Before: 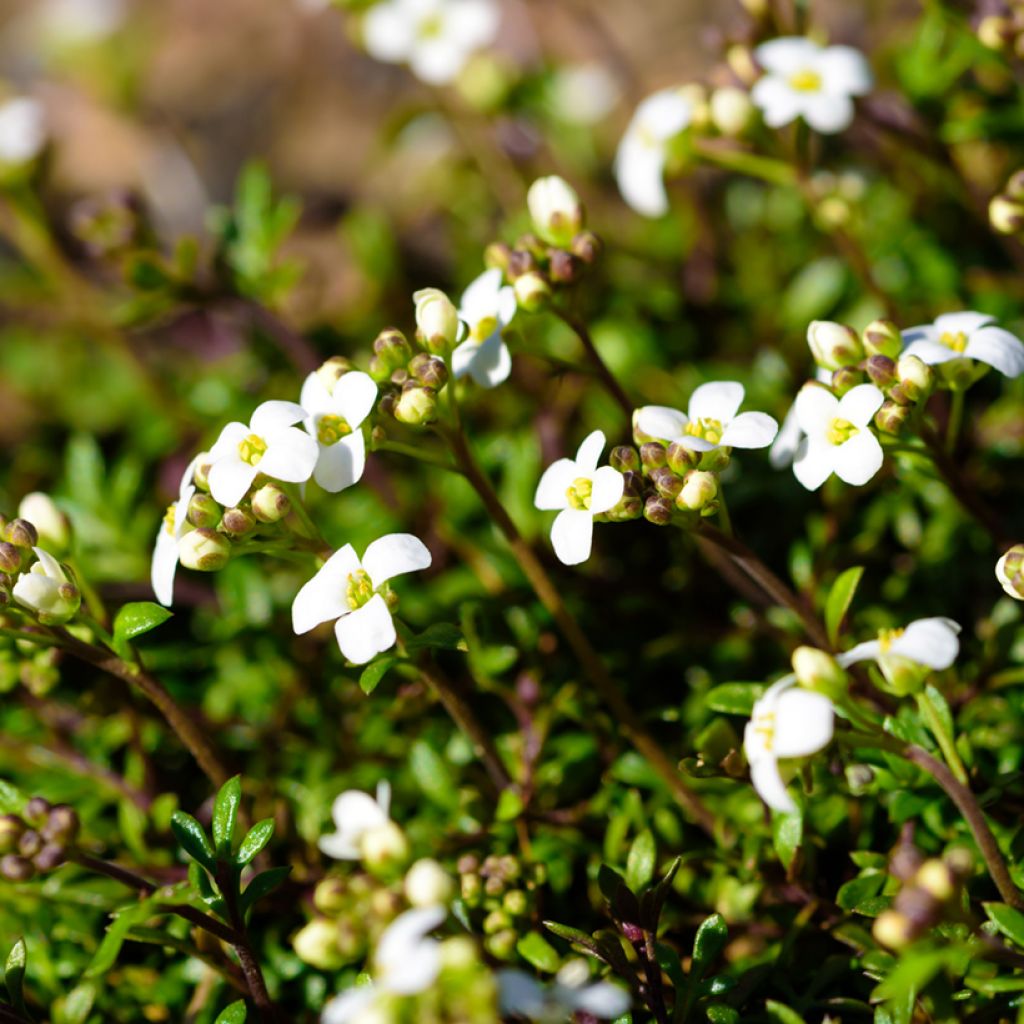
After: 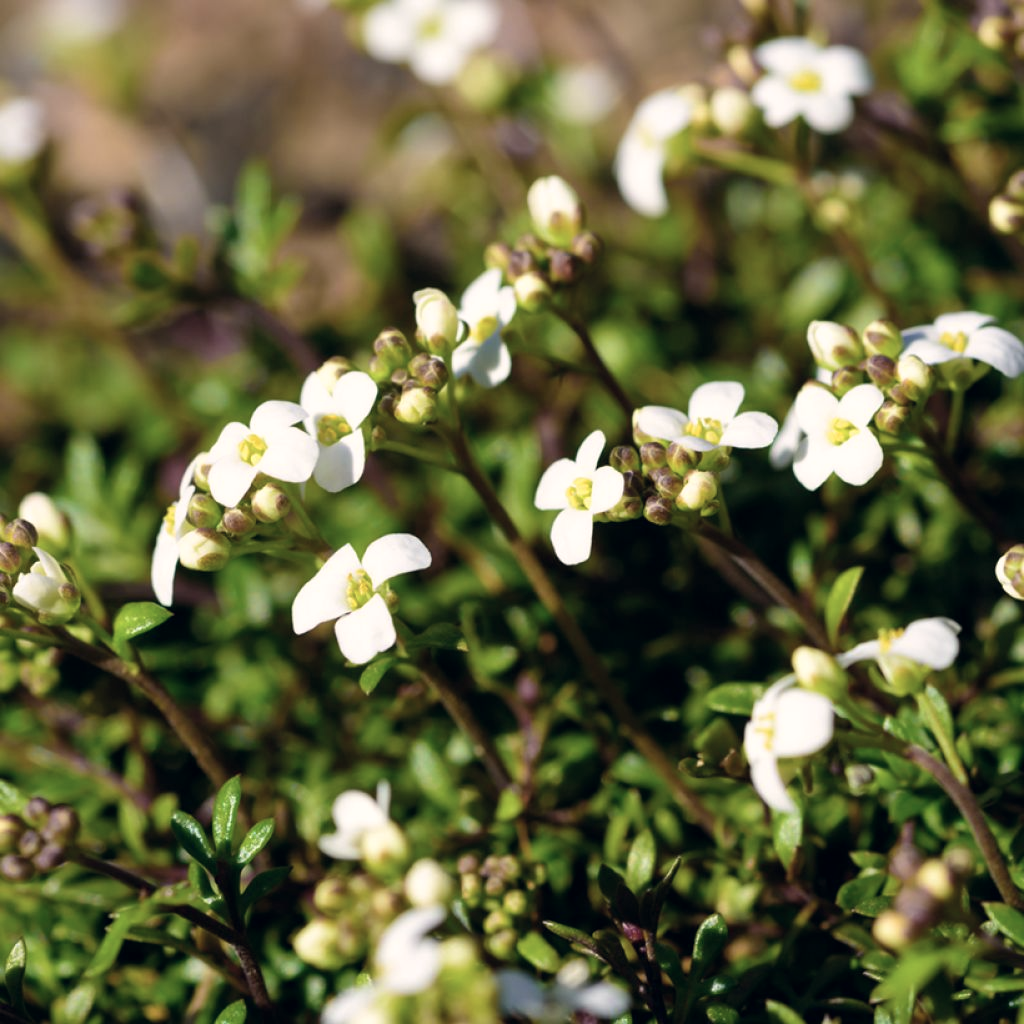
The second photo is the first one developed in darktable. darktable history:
color correction: highlights a* 2.83, highlights b* 5.01, shadows a* -2.02, shadows b* -4.82, saturation 0.766
